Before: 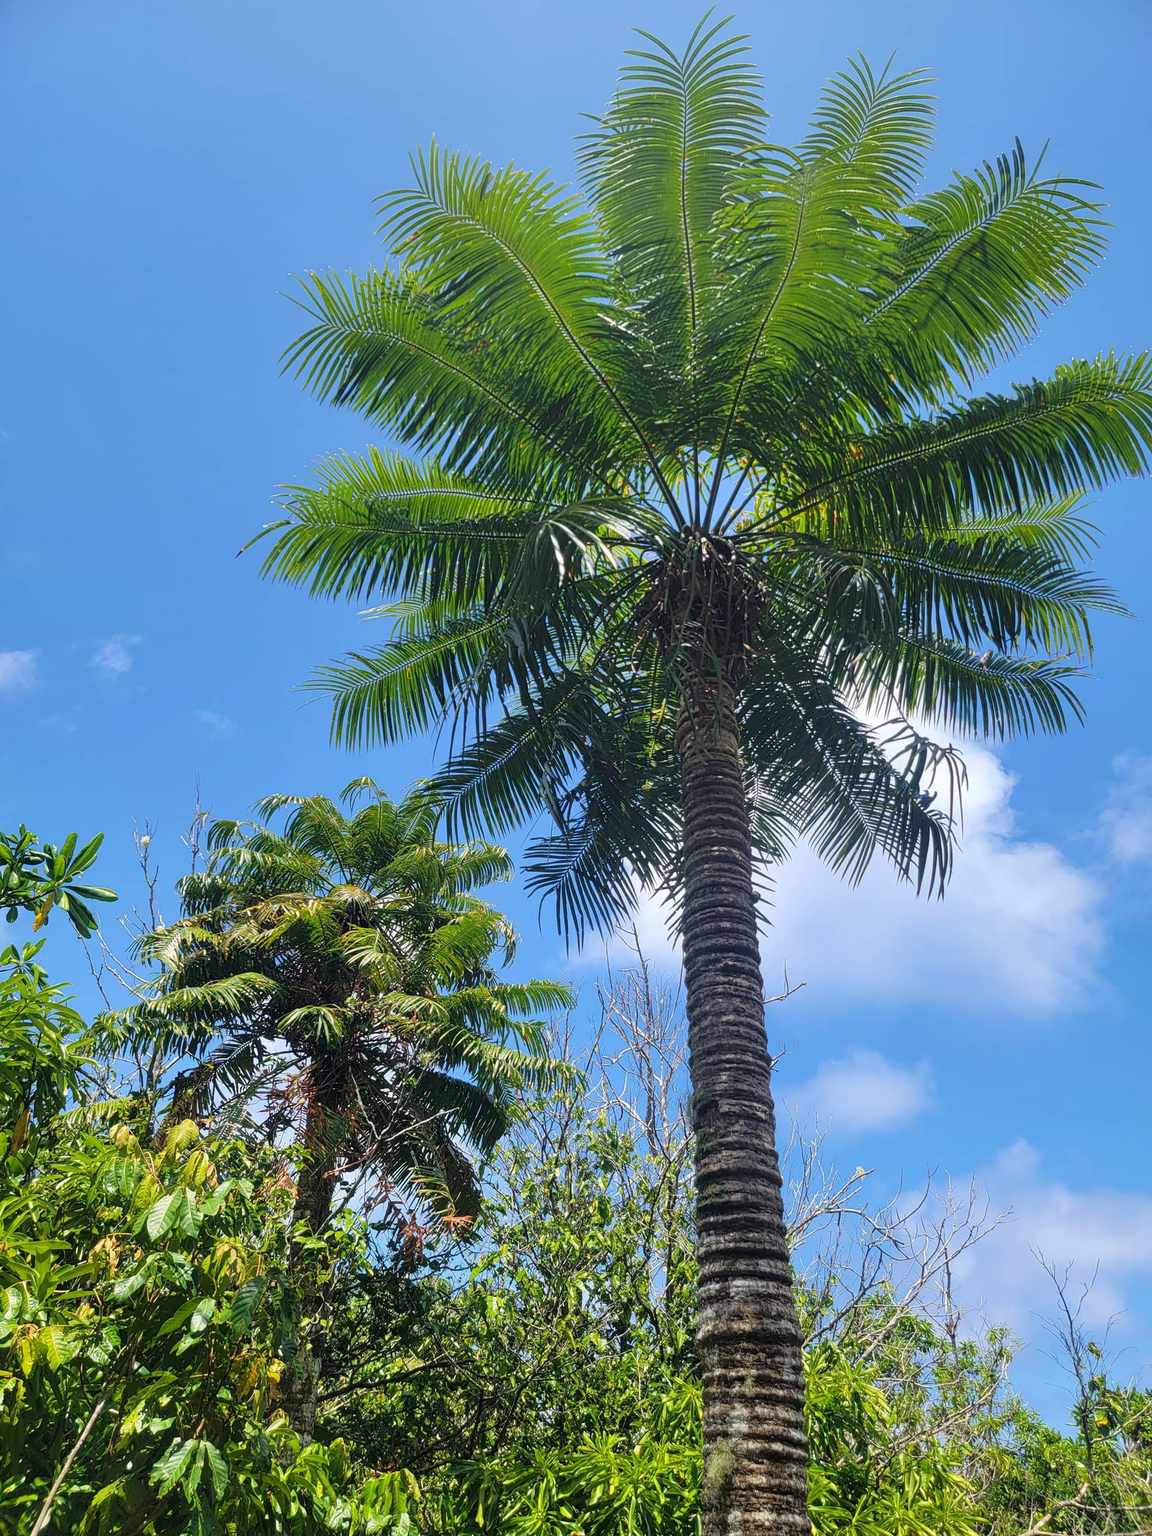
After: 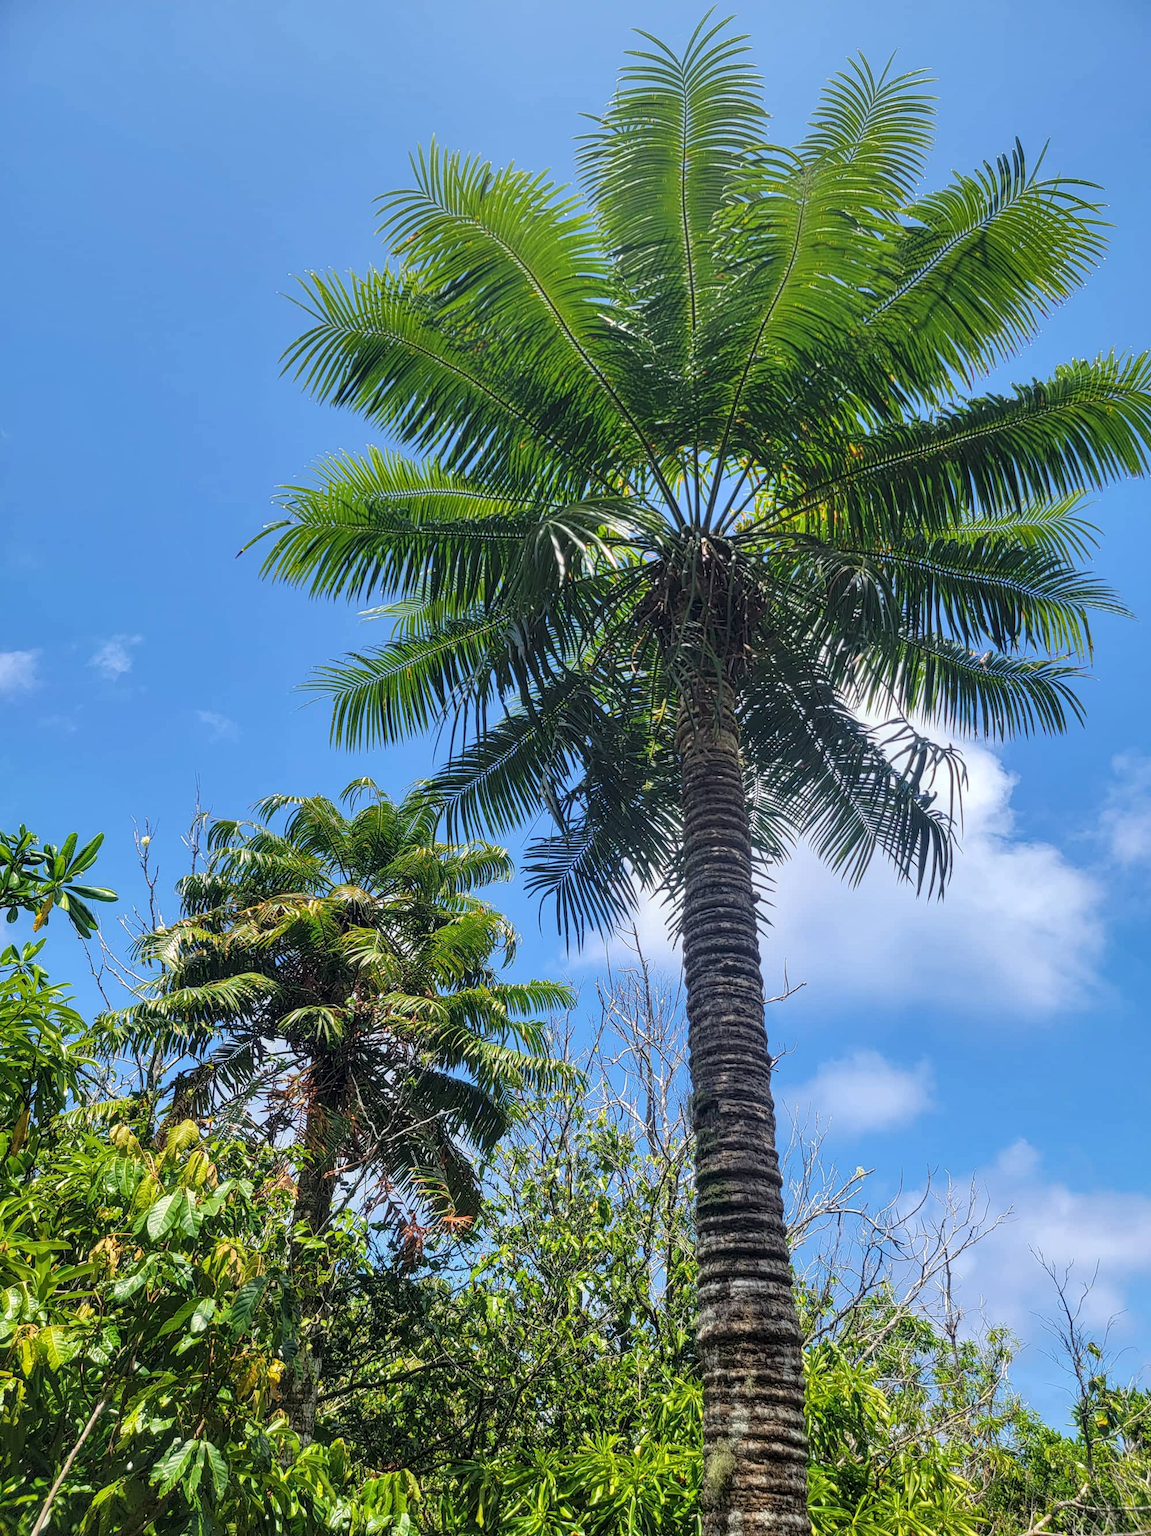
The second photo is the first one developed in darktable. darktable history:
local contrast: on, module defaults
shadows and highlights: radius 125.46, shadows 21.19, highlights -21.19, low approximation 0.01
